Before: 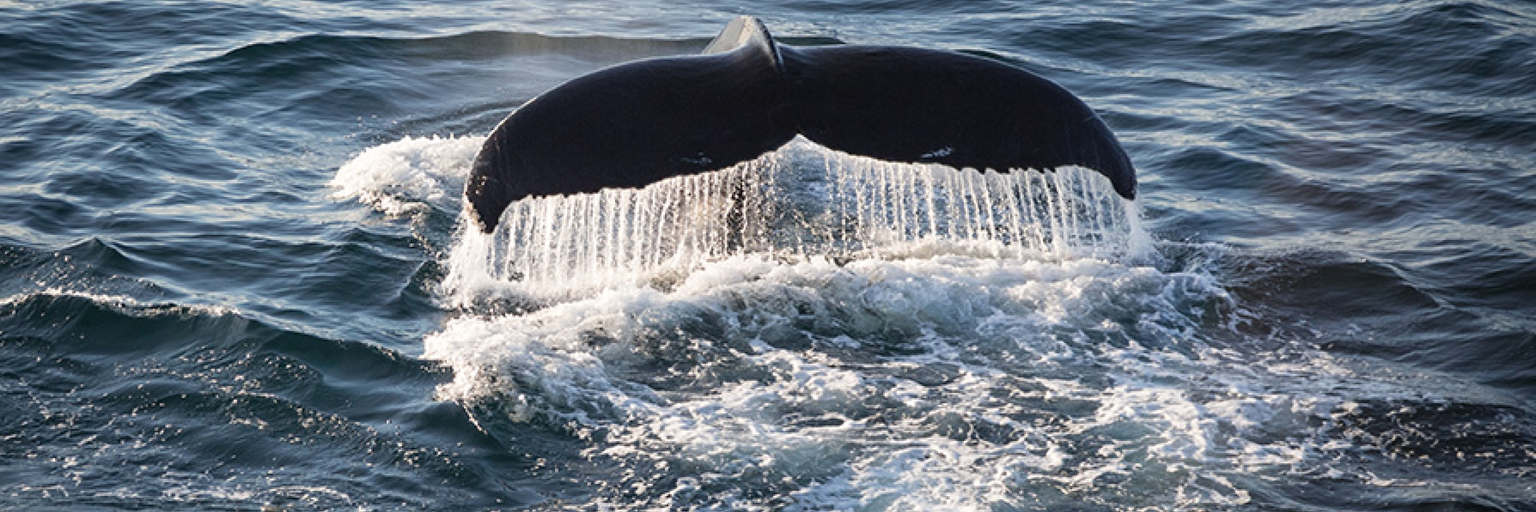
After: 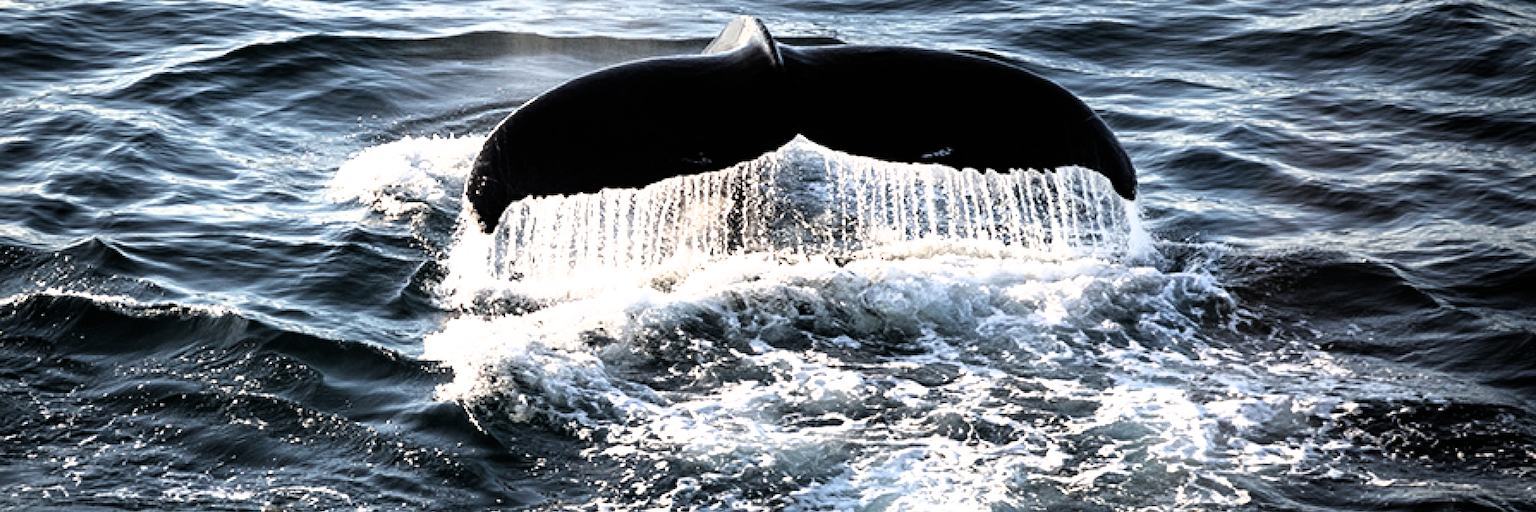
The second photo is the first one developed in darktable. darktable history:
filmic rgb: black relative exposure -8.2 EV, white relative exposure 2.2 EV, threshold 3 EV, hardness 7.11, latitude 85.74%, contrast 1.696, highlights saturation mix -4%, shadows ↔ highlights balance -2.69%, color science v5 (2021), contrast in shadows safe, contrast in highlights safe, enable highlight reconstruction true
exposure: black level correction -0.005, exposure 0.054 EV, compensate highlight preservation false
